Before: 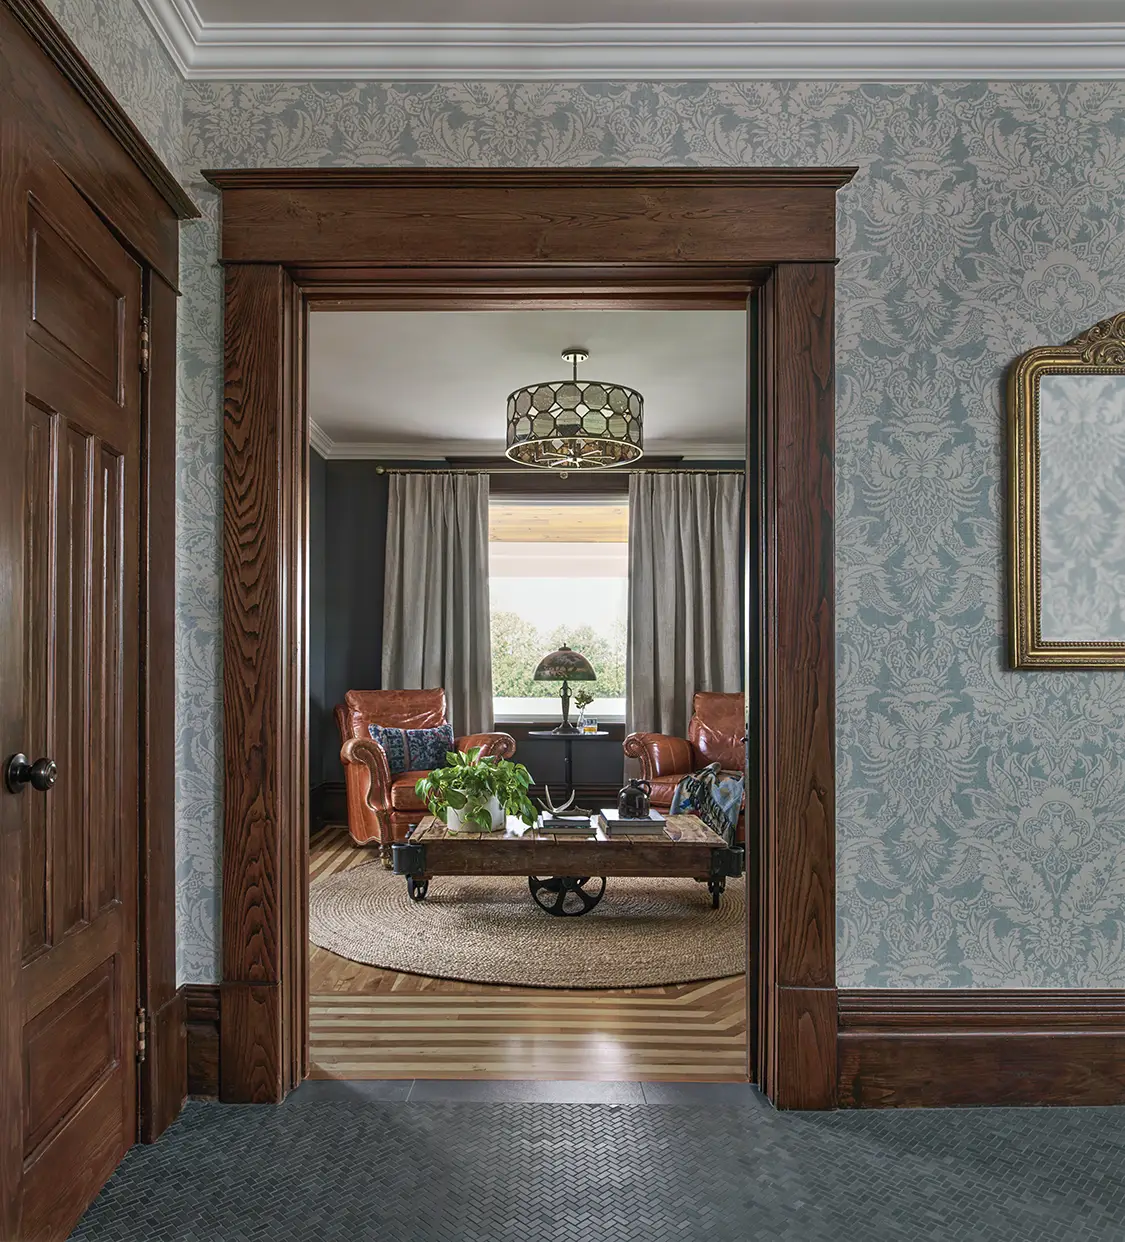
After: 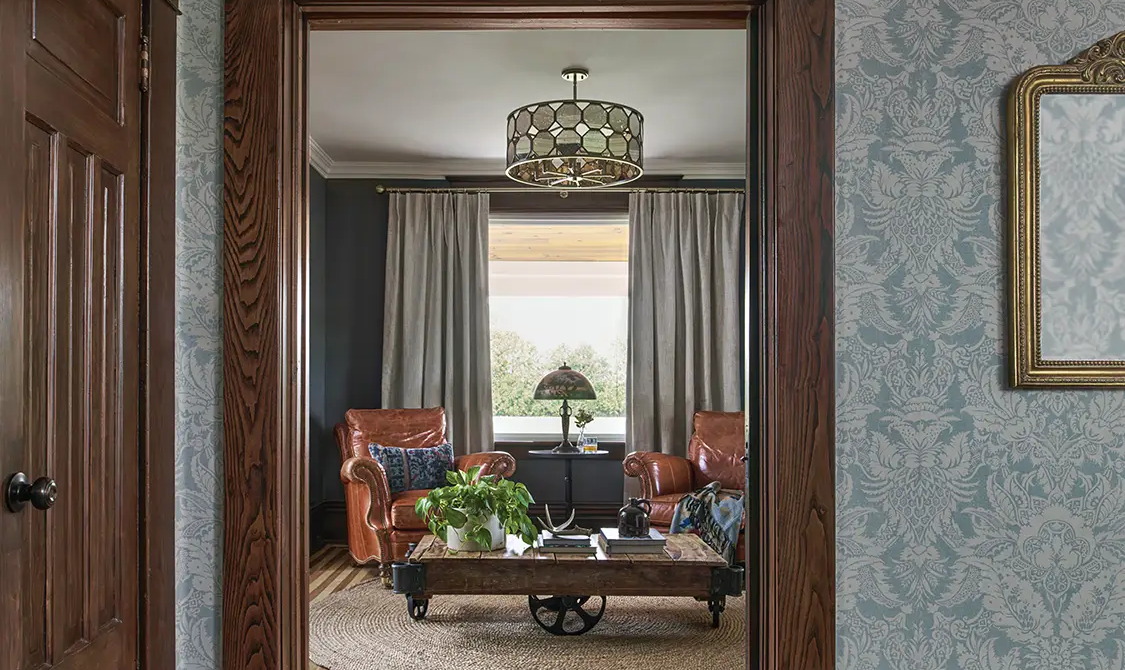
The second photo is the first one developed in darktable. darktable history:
crop and rotate: top 22.637%, bottom 23.4%
tone equalizer: -7 EV 0.134 EV
